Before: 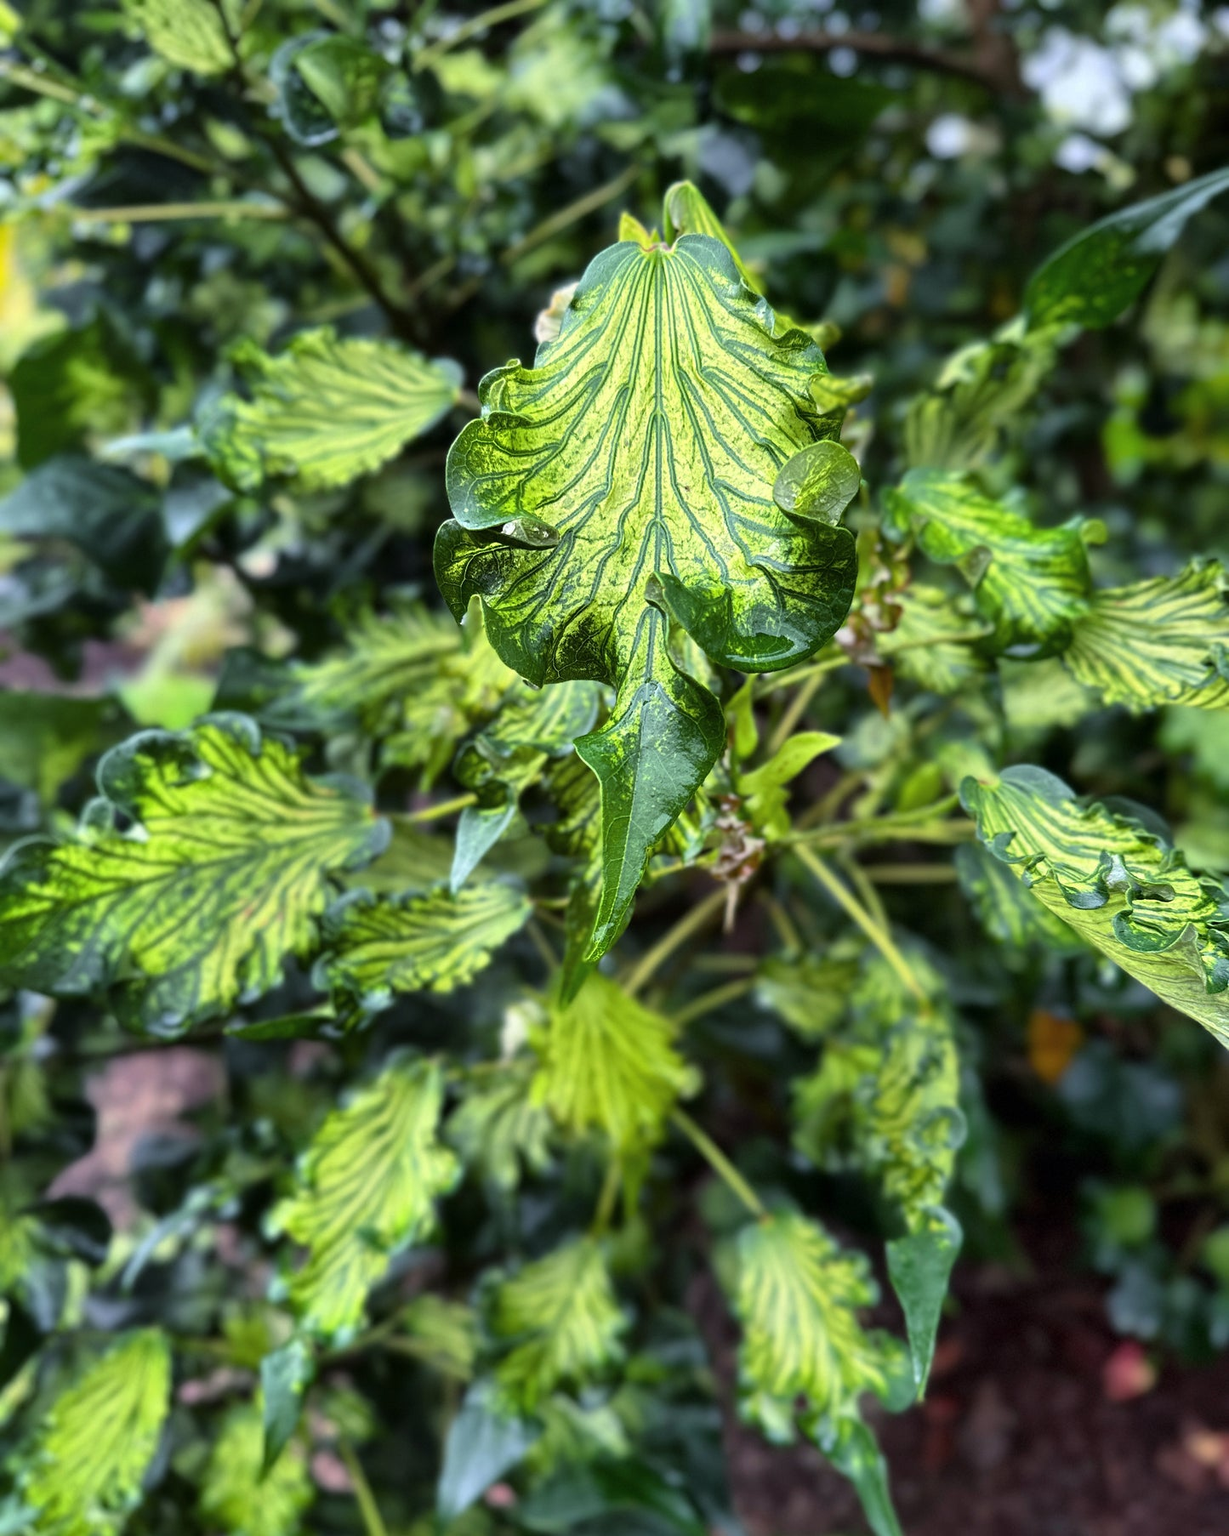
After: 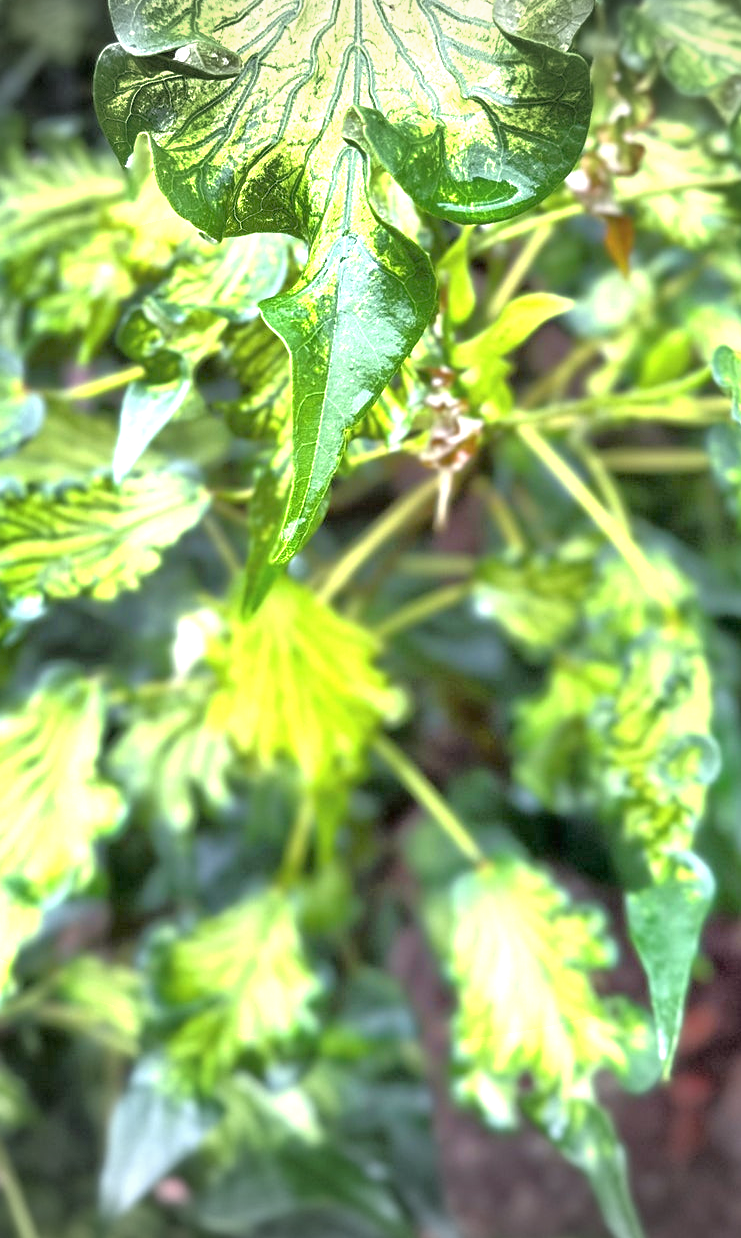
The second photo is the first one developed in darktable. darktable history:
crop and rotate: left 28.827%, top 31.429%, right 19.828%
exposure: black level correction 0, exposure 1.476 EV, compensate exposure bias true, compensate highlight preservation false
tone equalizer: -7 EV 0.146 EV, -6 EV 0.578 EV, -5 EV 1.13 EV, -4 EV 1.31 EV, -3 EV 1.17 EV, -2 EV 0.6 EV, -1 EV 0.161 EV
vignetting: fall-off start 99.55%, width/height ratio 1.311, unbound false
